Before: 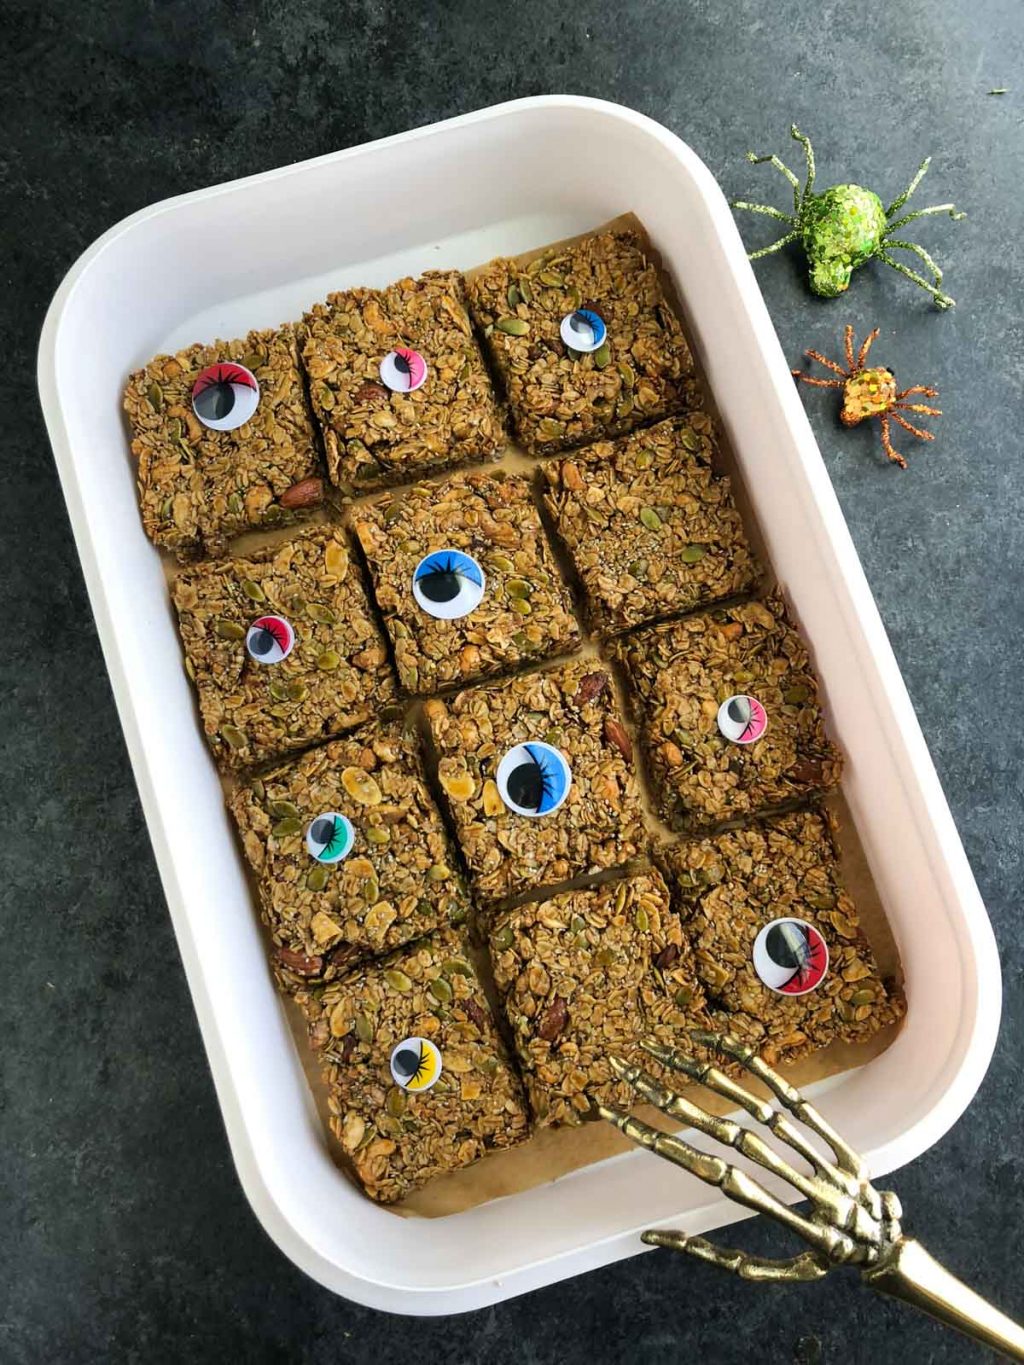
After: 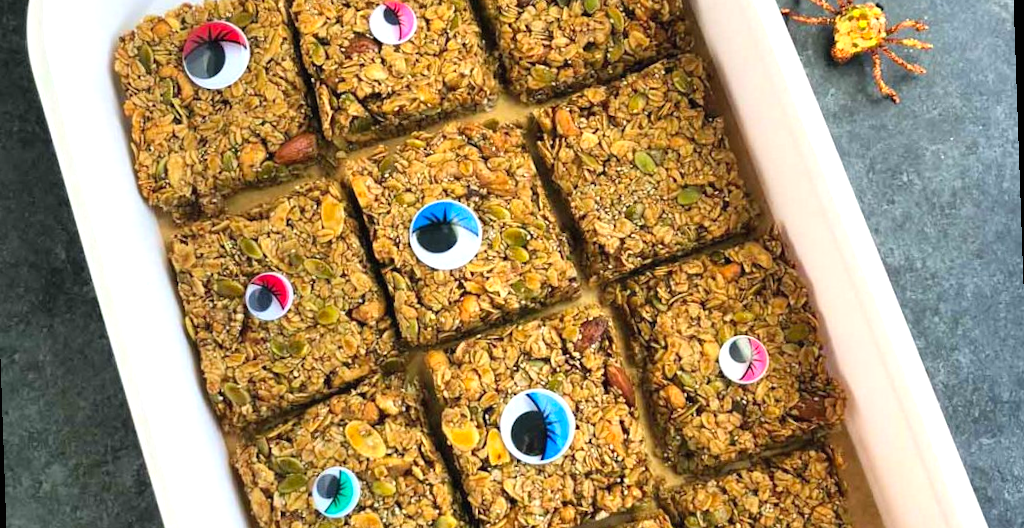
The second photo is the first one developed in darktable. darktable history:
exposure: black level correction 0, exposure 0.5 EV, compensate highlight preservation false
tone equalizer: on, module defaults
crop and rotate: top 23.84%, bottom 34.294%
rotate and perspective: rotation -2°, crop left 0.022, crop right 0.978, crop top 0.049, crop bottom 0.951
contrast brightness saturation: contrast 0.07, brightness 0.08, saturation 0.18
